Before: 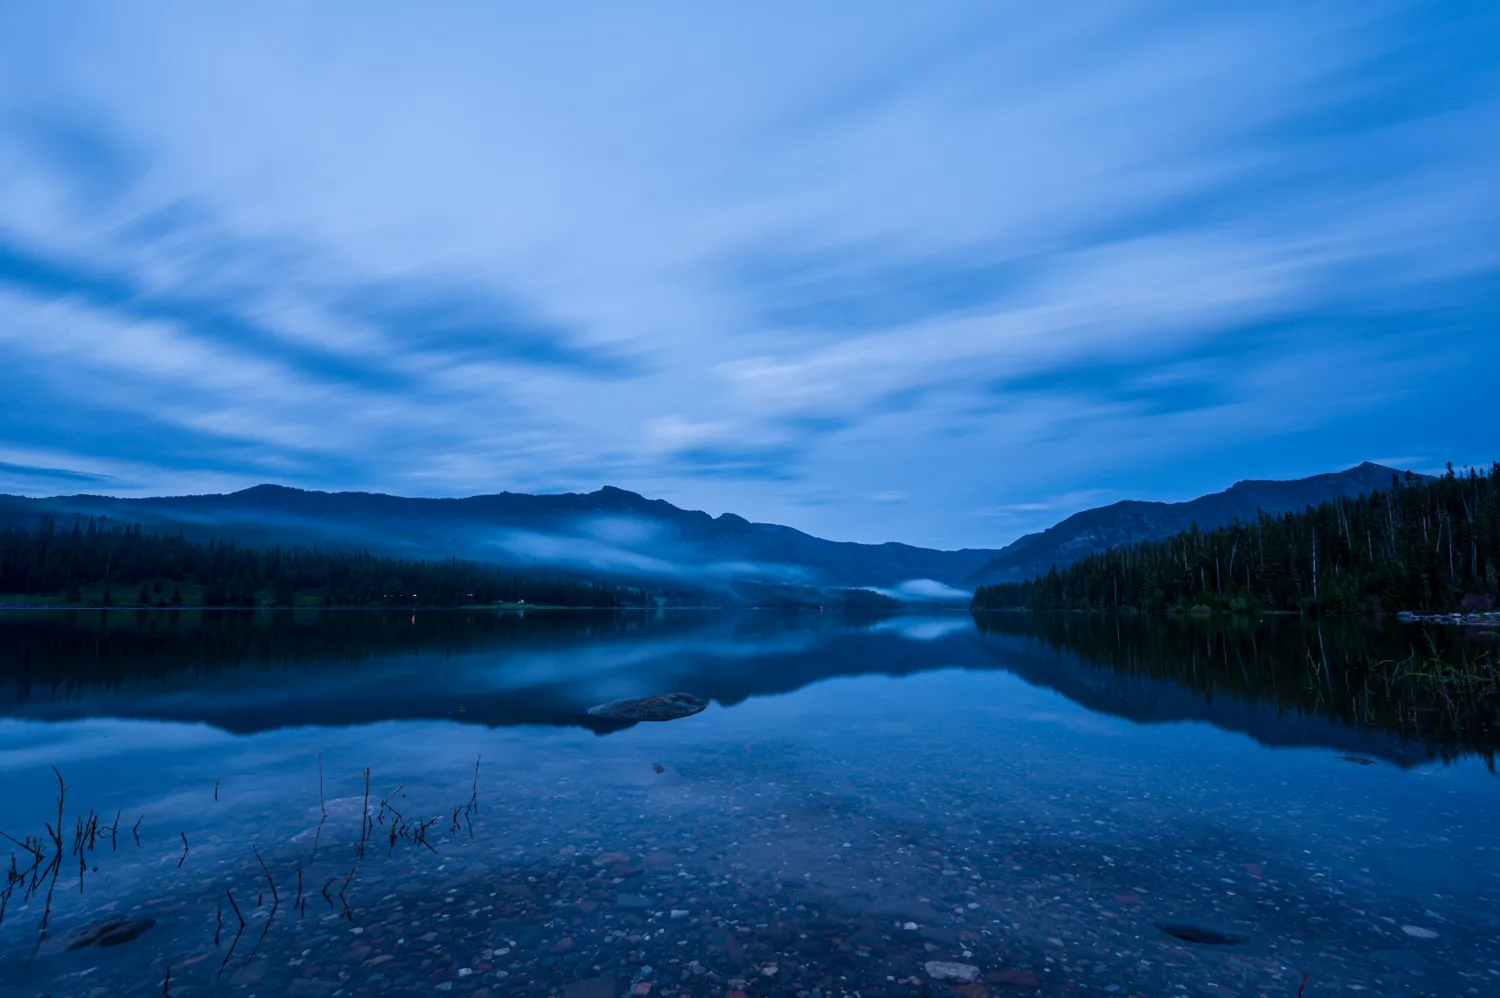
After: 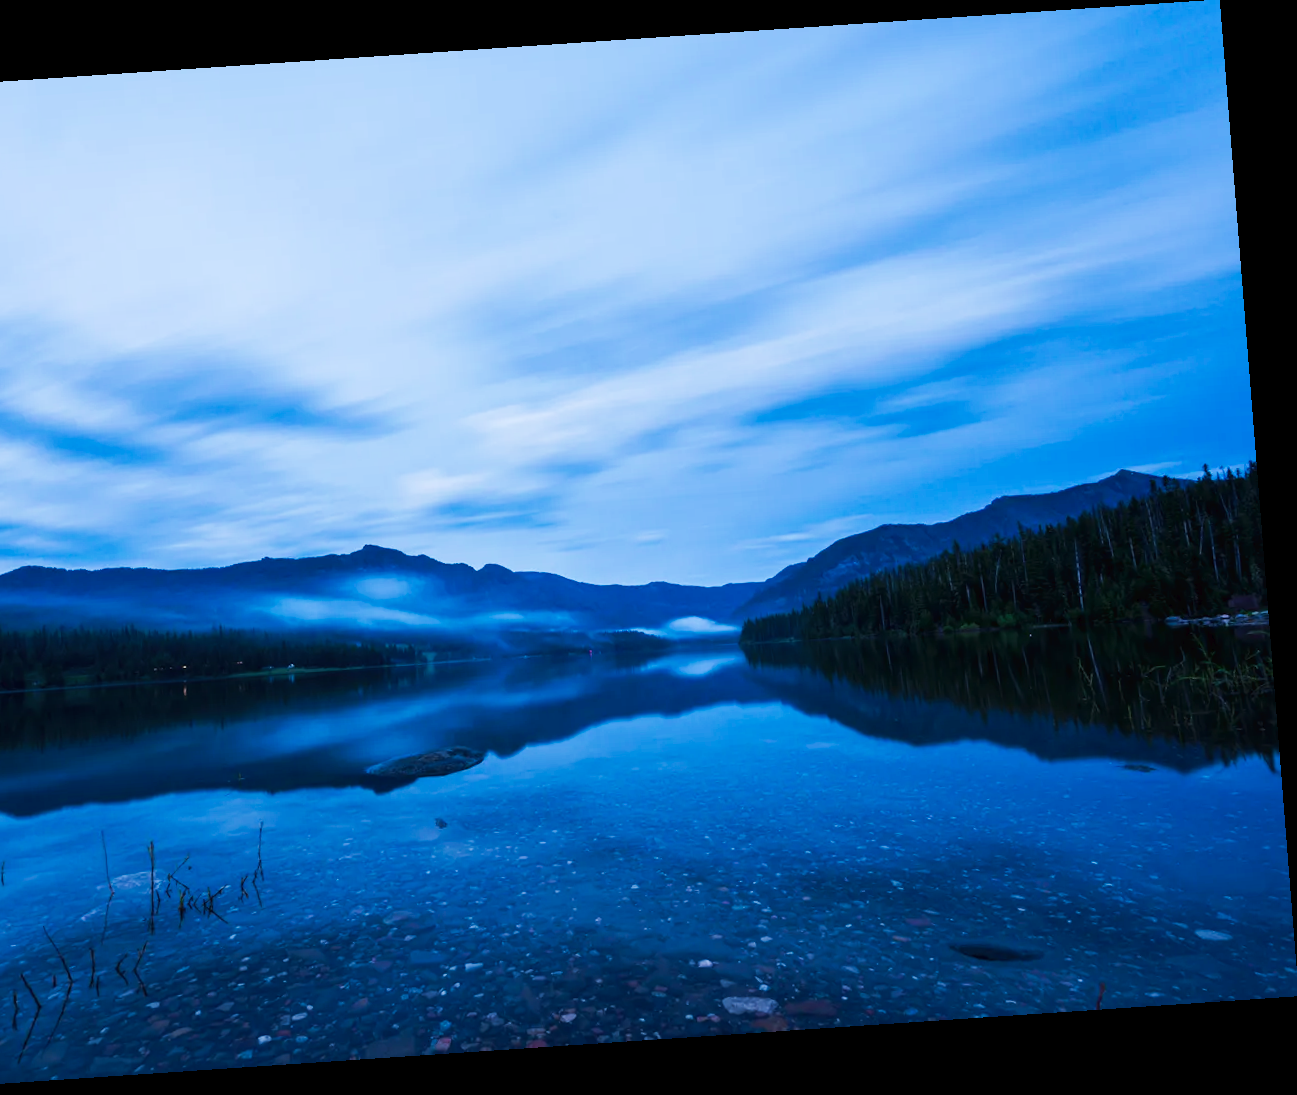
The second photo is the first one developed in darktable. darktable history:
crop: left 17.582%, bottom 0.031%
exposure: compensate highlight preservation false
rotate and perspective: rotation -4.2°, shear 0.006, automatic cropping off
tone curve: curves: ch0 [(0, 0) (0.003, 0.017) (0.011, 0.018) (0.025, 0.03) (0.044, 0.051) (0.069, 0.075) (0.1, 0.104) (0.136, 0.138) (0.177, 0.183) (0.224, 0.237) (0.277, 0.294) (0.335, 0.361) (0.399, 0.446) (0.468, 0.552) (0.543, 0.66) (0.623, 0.753) (0.709, 0.843) (0.801, 0.912) (0.898, 0.962) (1, 1)], preserve colors none
